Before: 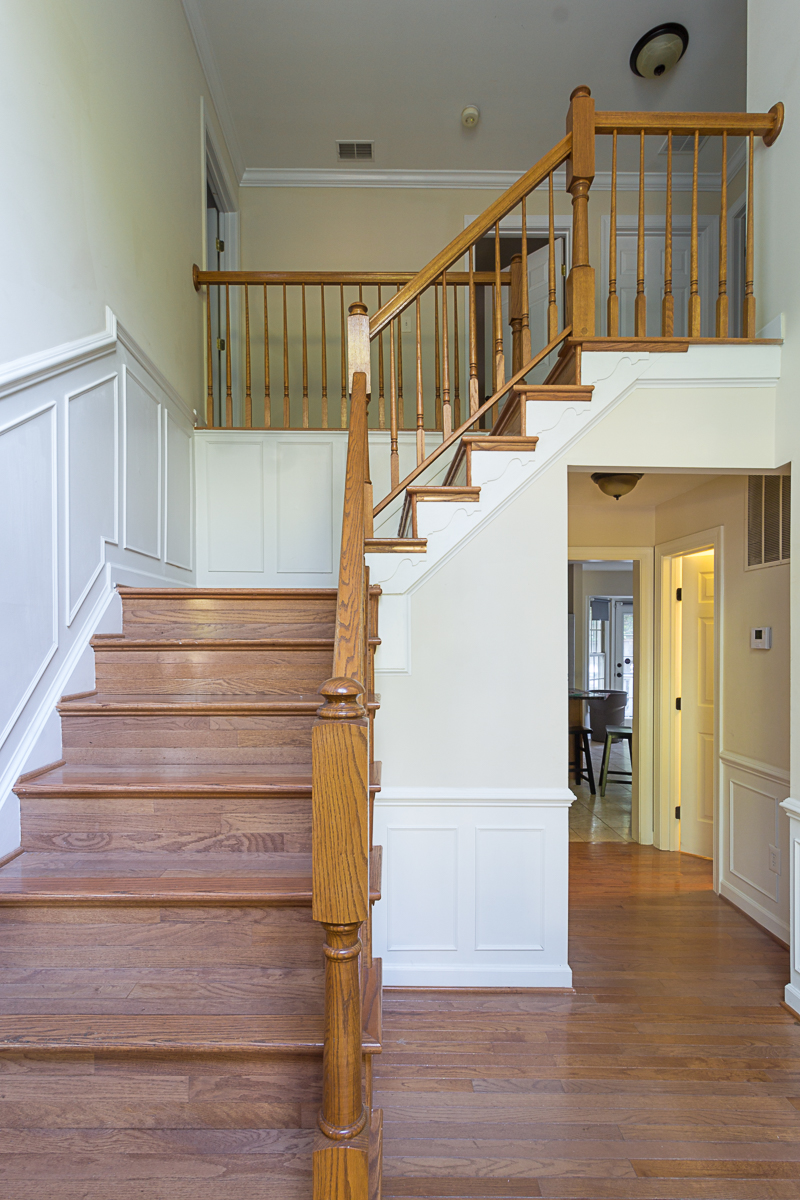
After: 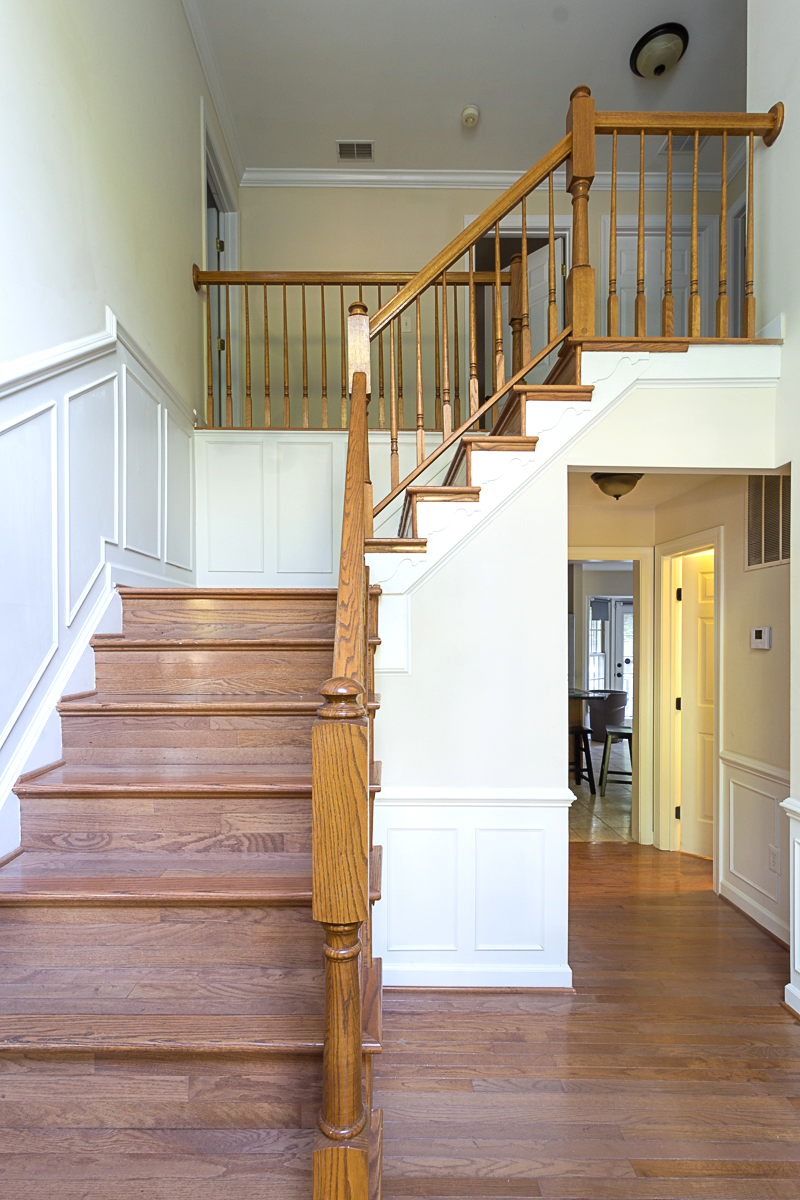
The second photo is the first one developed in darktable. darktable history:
tone equalizer: -8 EV -0.432 EV, -7 EV -0.401 EV, -6 EV -0.329 EV, -5 EV -0.214 EV, -3 EV 0.256 EV, -2 EV 0.319 EV, -1 EV 0.378 EV, +0 EV 0.438 EV, edges refinement/feathering 500, mask exposure compensation -1.57 EV, preserve details guided filter
